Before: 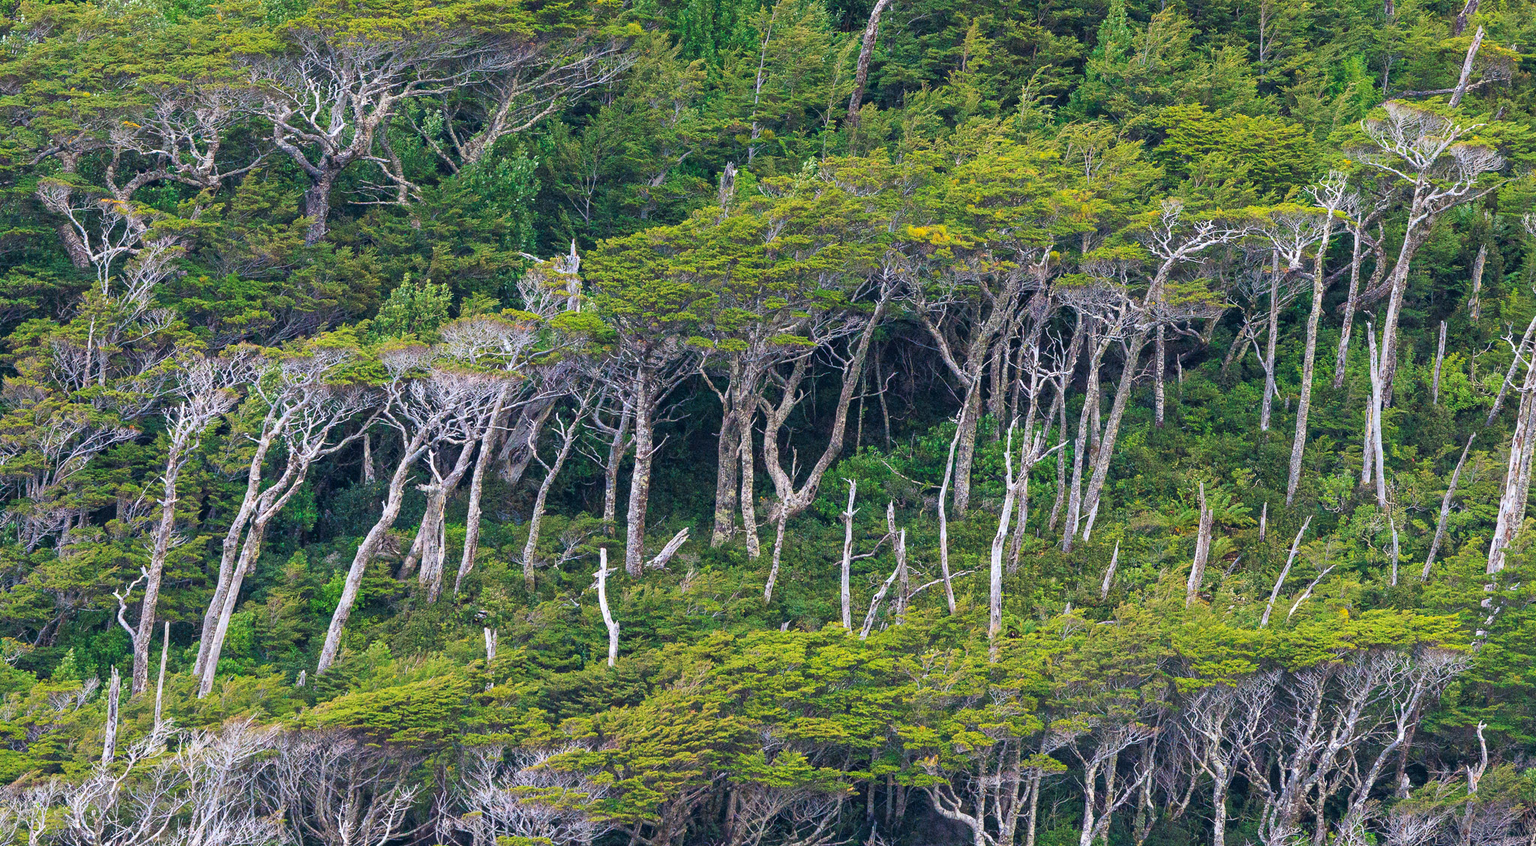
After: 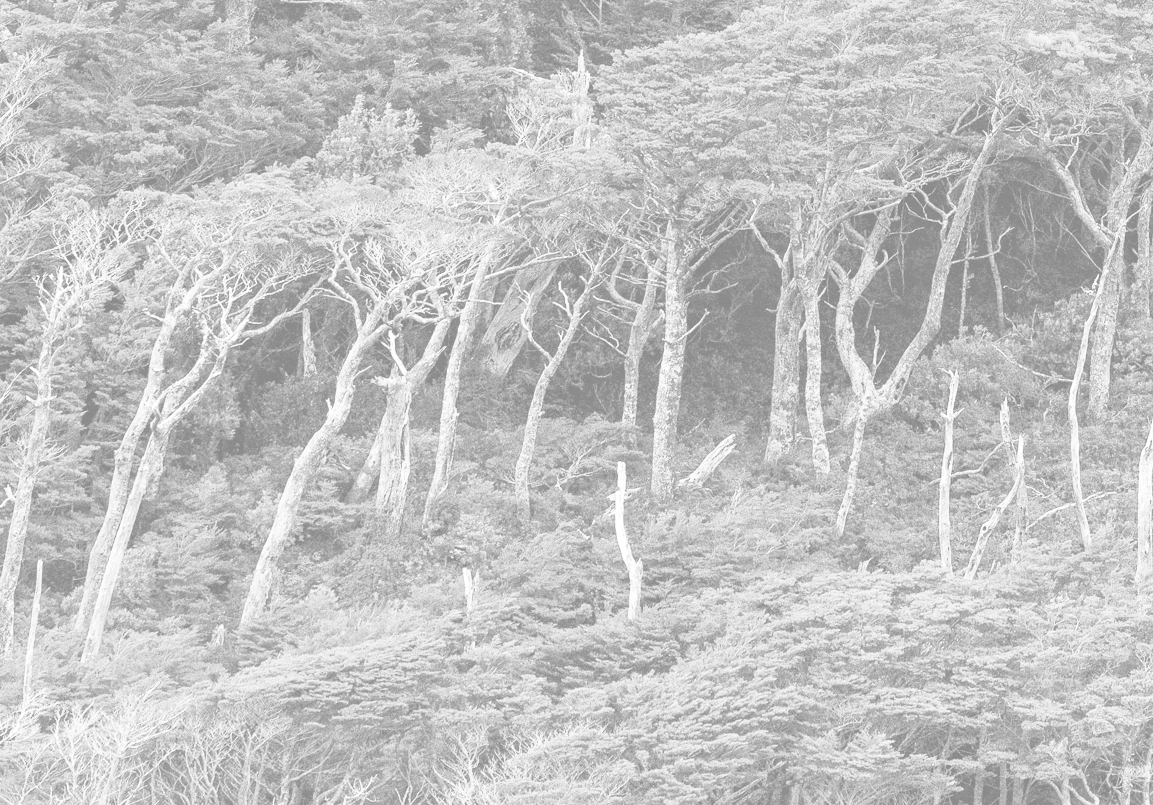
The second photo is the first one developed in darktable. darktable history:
white balance: red 1.138, green 0.996, blue 0.812
crop: left 8.966%, top 23.852%, right 34.699%, bottom 4.703%
filmic rgb: black relative exposure -7.65 EV, white relative exposure 4.56 EV, hardness 3.61
colorize: hue 43.2°, saturation 40%, version 1
color balance: mode lift, gamma, gain (sRGB), lift [0.997, 0.979, 1.021, 1.011], gamma [1, 1.084, 0.916, 0.998], gain [1, 0.87, 1.13, 1.101], contrast 4.55%, contrast fulcrum 38.24%, output saturation 104.09%
monochrome: on, module defaults
